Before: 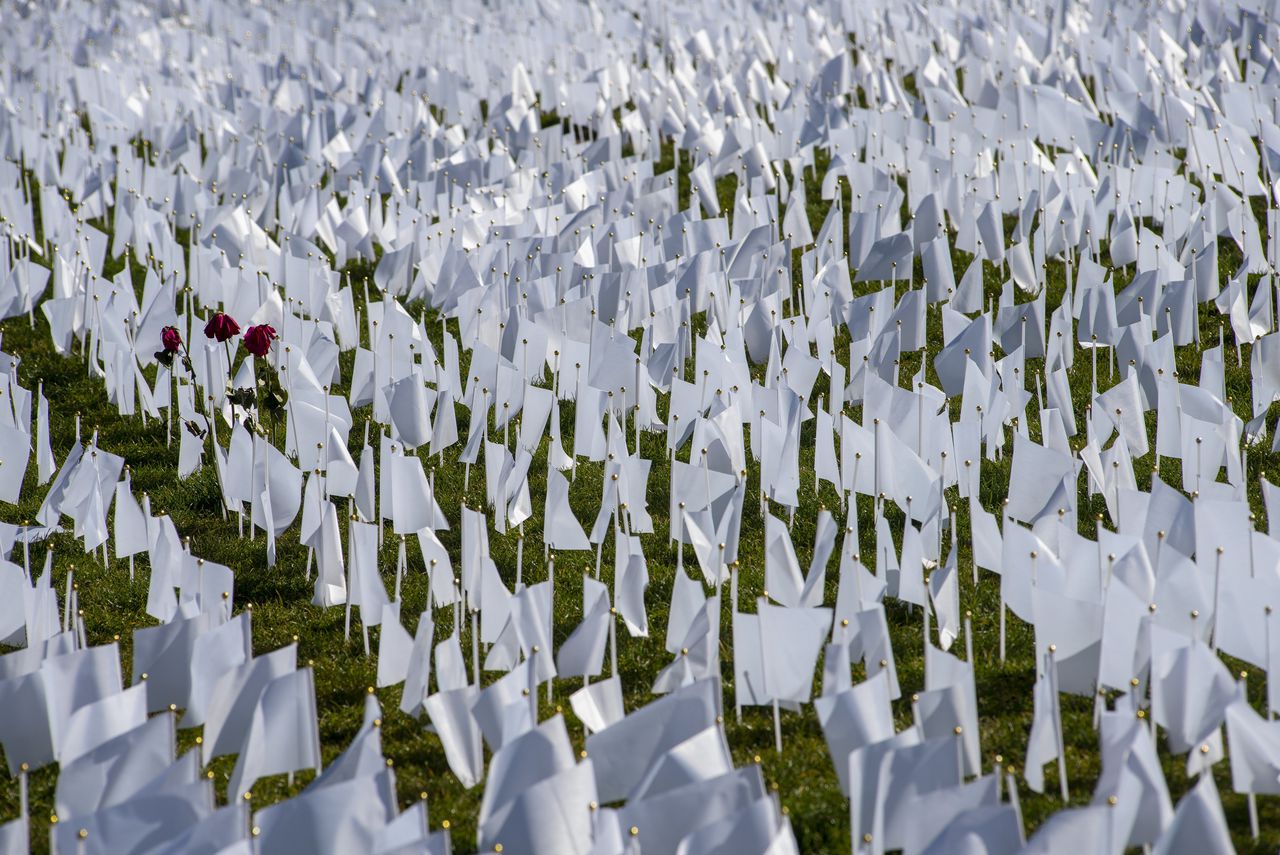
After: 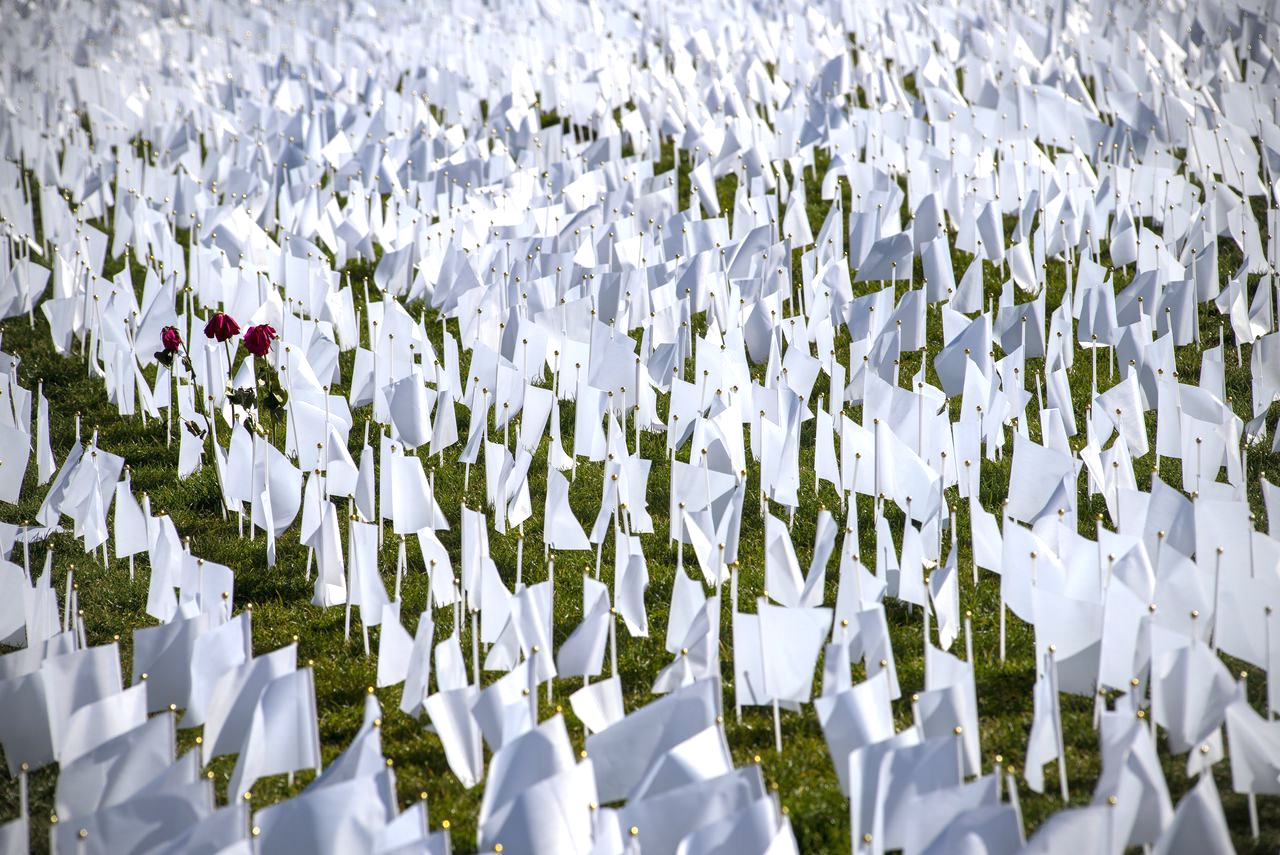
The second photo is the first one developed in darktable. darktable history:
tone equalizer: on, module defaults
exposure: black level correction 0, exposure 0.702 EV, compensate highlight preservation false
vignetting: fall-off start 71.76%
